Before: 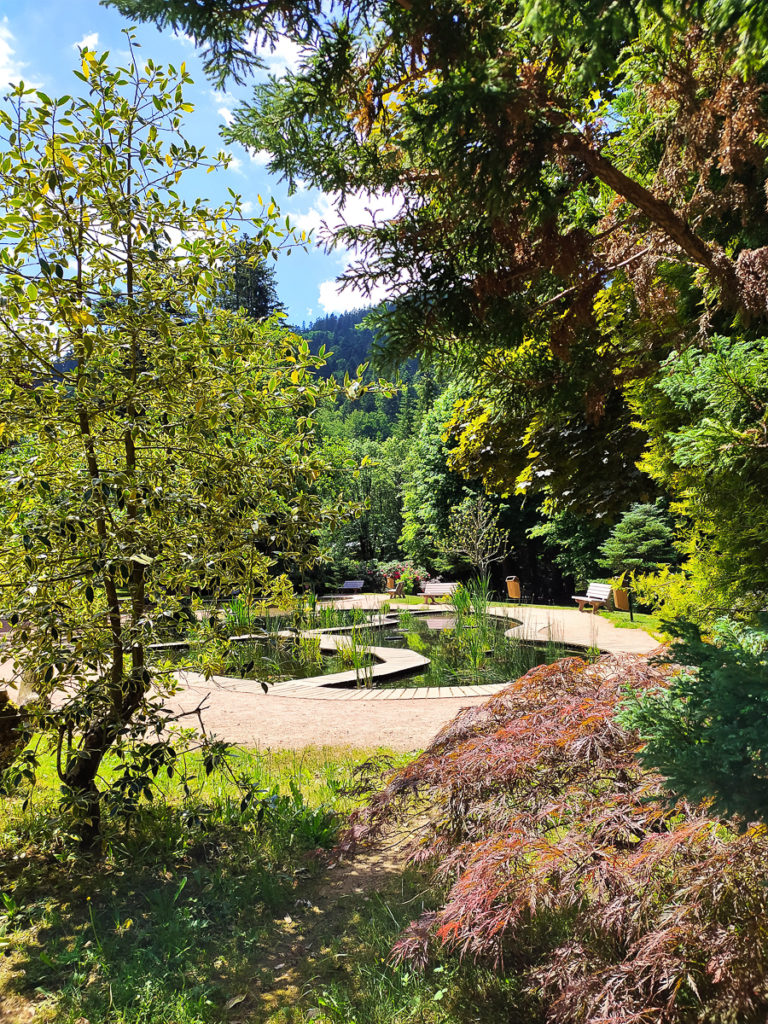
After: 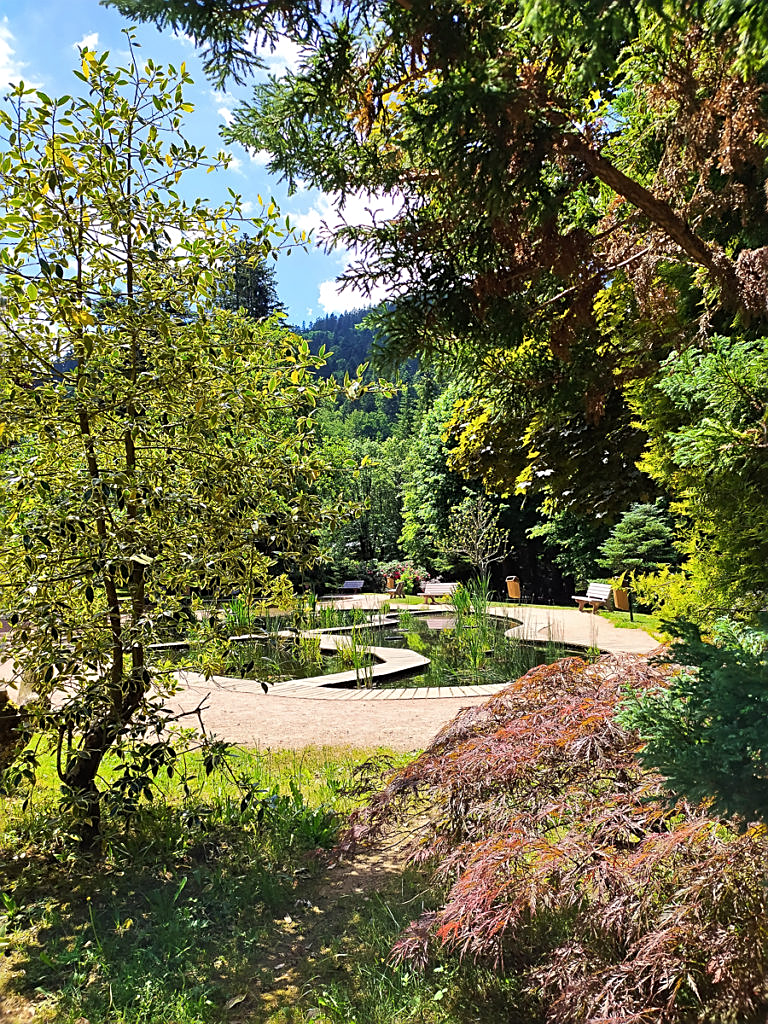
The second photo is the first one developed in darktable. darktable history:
sharpen: on, module defaults
tone equalizer: edges refinement/feathering 500, mask exposure compensation -1.57 EV, preserve details no
